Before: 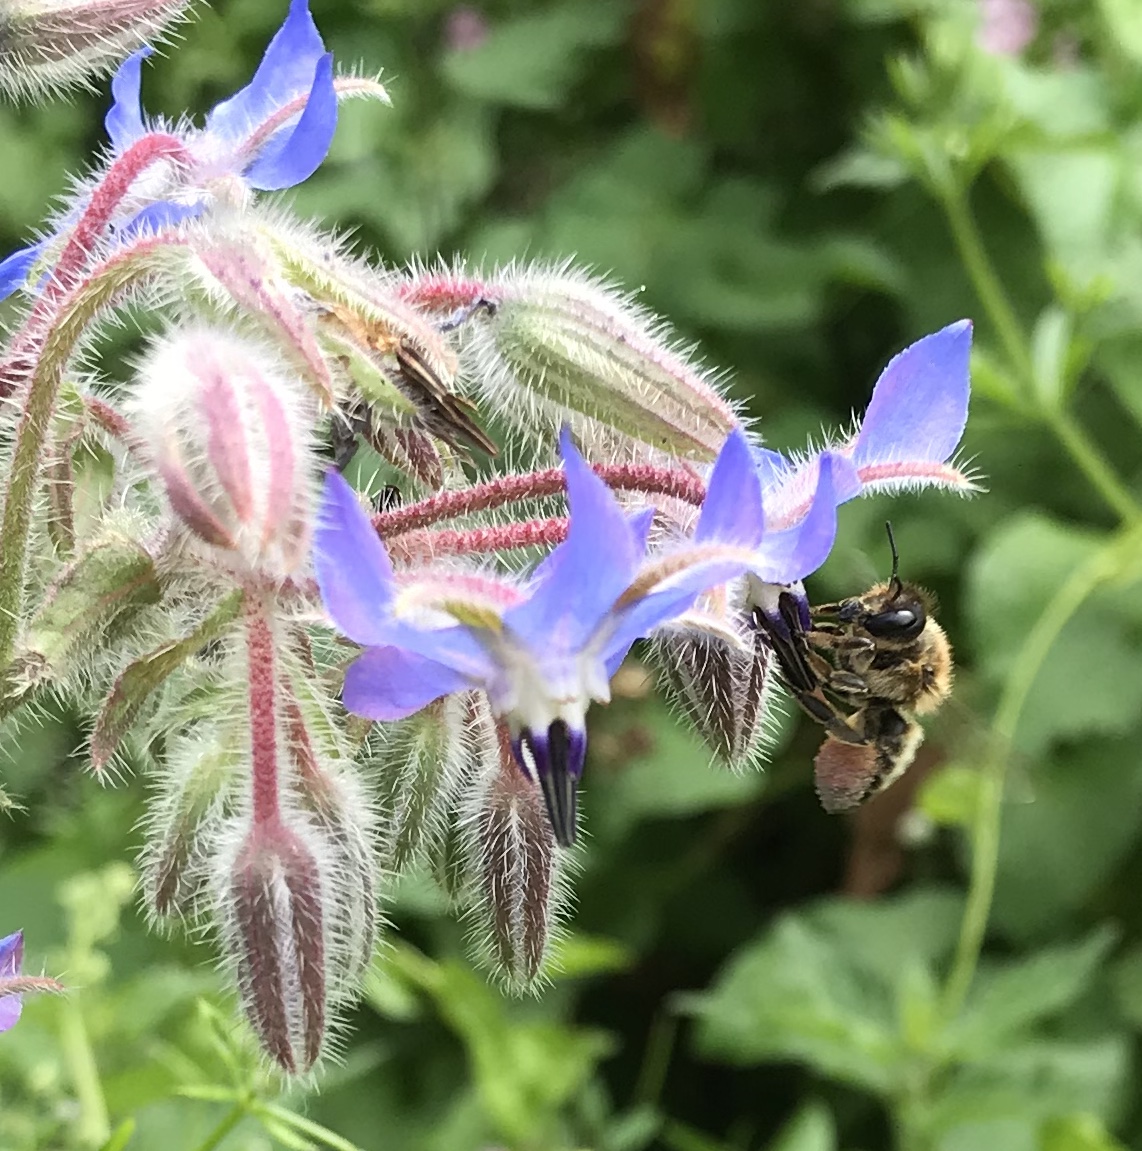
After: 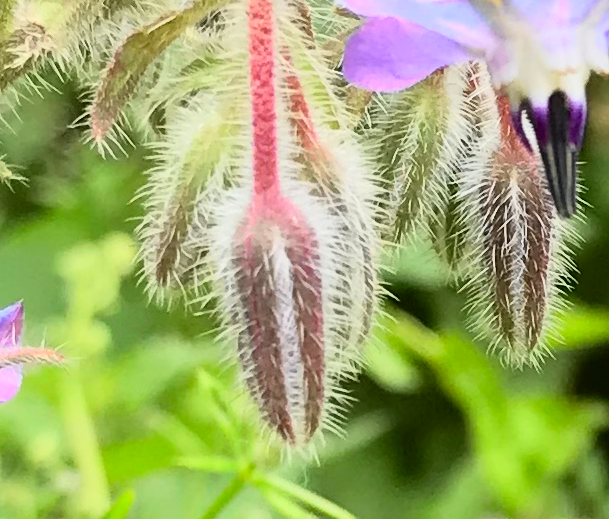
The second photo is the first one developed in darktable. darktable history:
crop and rotate: top 54.681%, right 46.642%, bottom 0.2%
exposure: exposure -0.012 EV, compensate exposure bias true, compensate highlight preservation false
tone curve: curves: ch0 [(0, 0.005) (0.103, 0.081) (0.196, 0.197) (0.391, 0.469) (0.491, 0.585) (0.638, 0.751) (0.822, 0.886) (0.997, 0.959)]; ch1 [(0, 0) (0.172, 0.123) (0.324, 0.253) (0.396, 0.388) (0.474, 0.479) (0.499, 0.498) (0.529, 0.528) (0.579, 0.614) (0.633, 0.677) (0.812, 0.856) (1, 1)]; ch2 [(0, 0) (0.411, 0.424) (0.459, 0.478) (0.5, 0.501) (0.517, 0.526) (0.553, 0.583) (0.609, 0.646) (0.708, 0.768) (0.839, 0.916) (1, 1)], color space Lab, independent channels, preserve colors none
